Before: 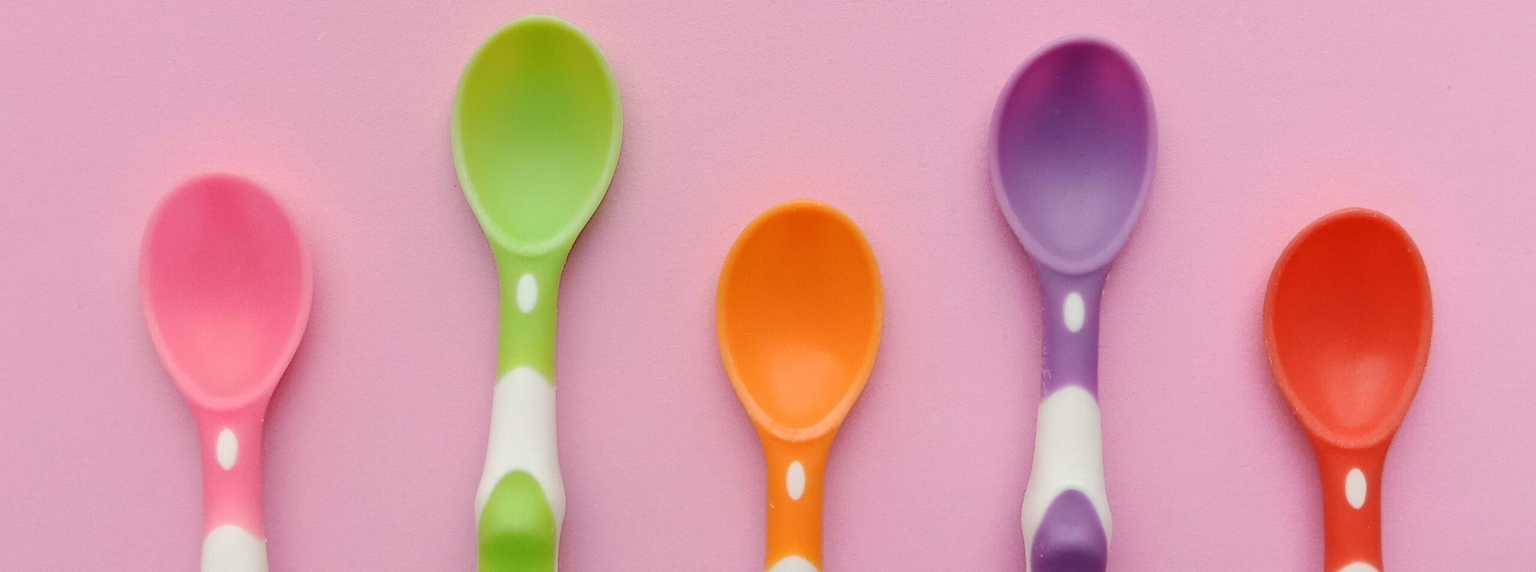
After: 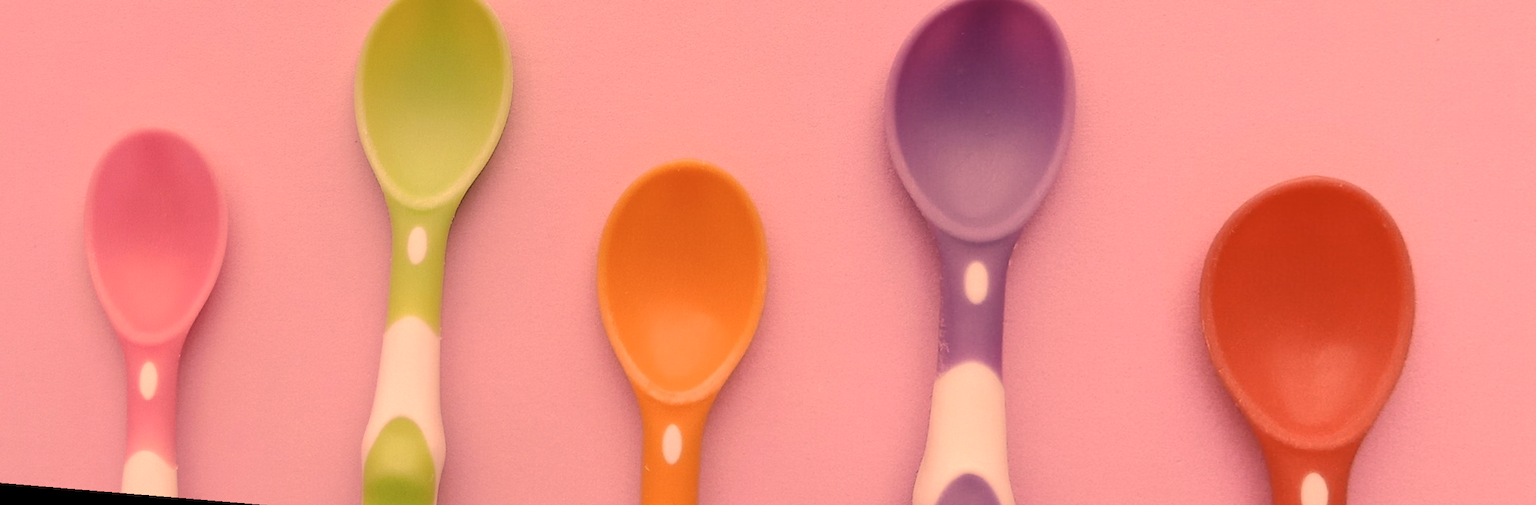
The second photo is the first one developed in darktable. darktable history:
white balance: emerald 1
color correction: highlights a* 40, highlights b* 40, saturation 0.69
rotate and perspective: rotation 1.69°, lens shift (vertical) -0.023, lens shift (horizontal) -0.291, crop left 0.025, crop right 0.988, crop top 0.092, crop bottom 0.842
